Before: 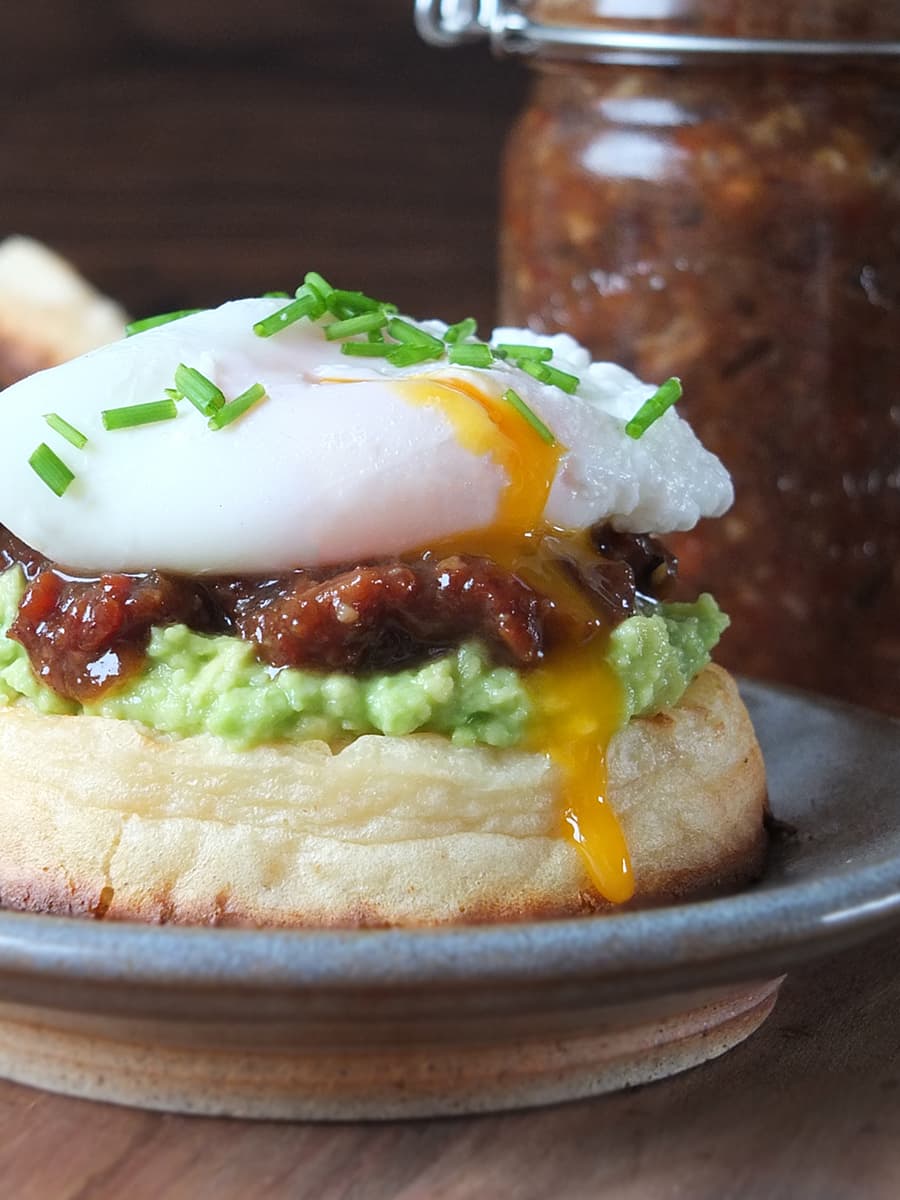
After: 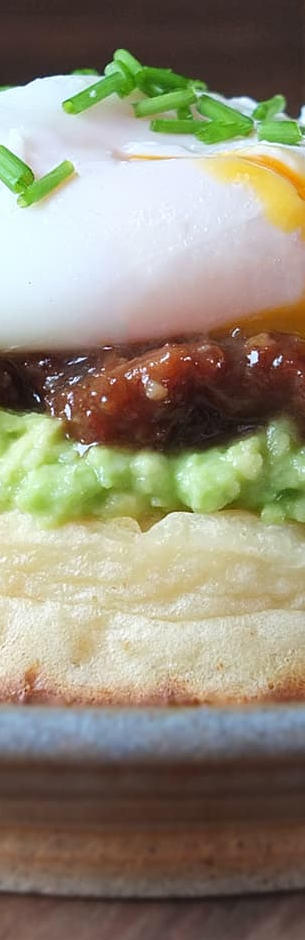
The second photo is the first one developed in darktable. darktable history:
crop and rotate: left 21.29%, top 18.64%, right 44.72%, bottom 2.988%
